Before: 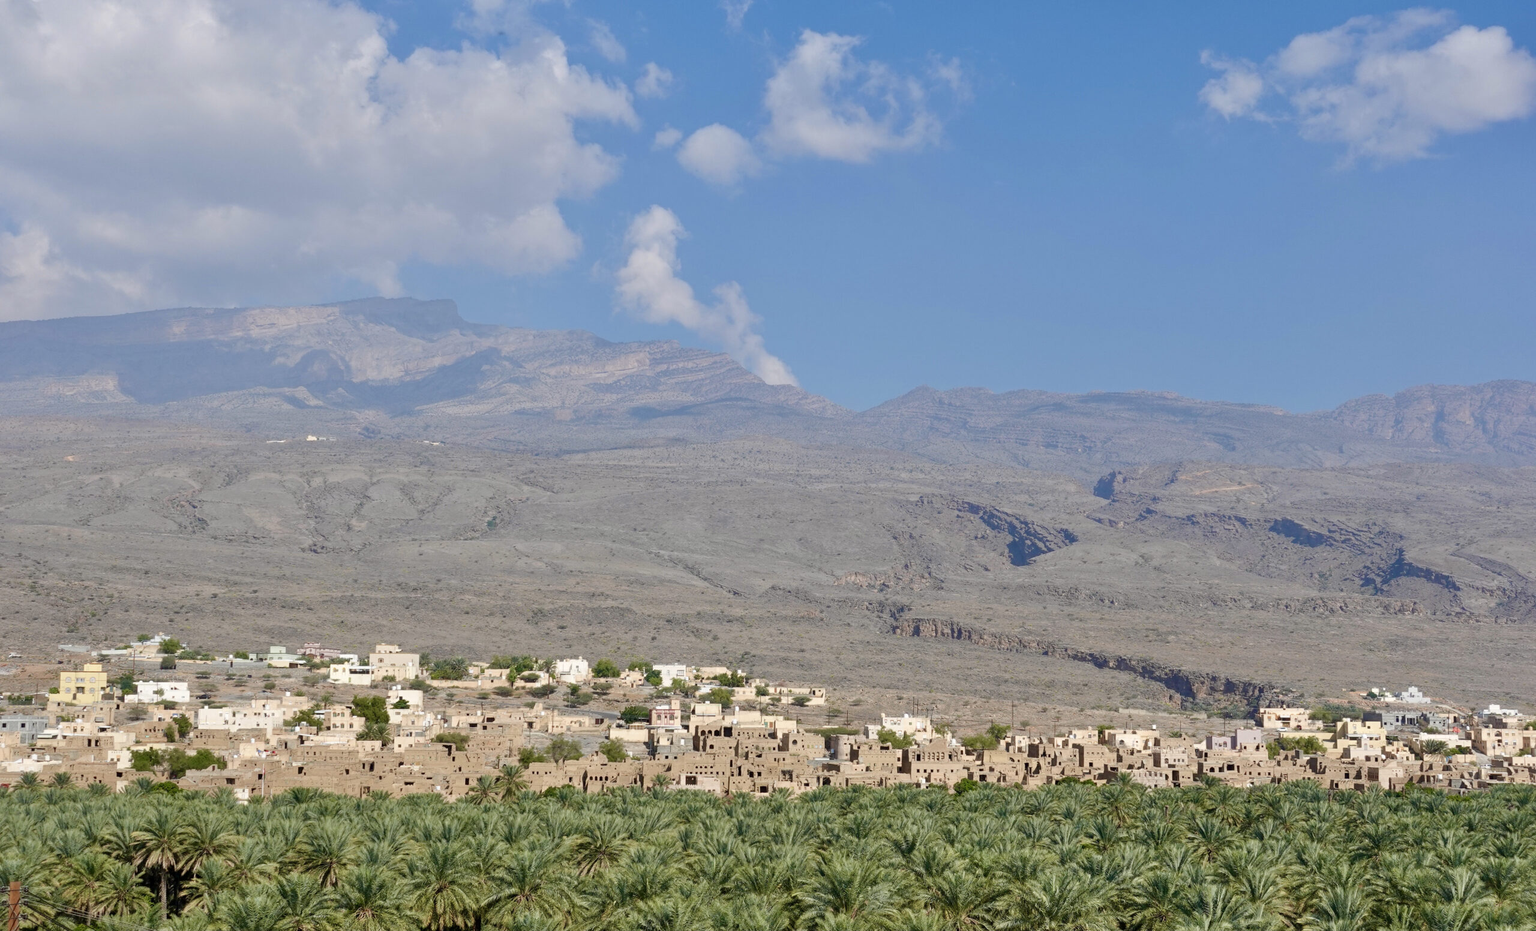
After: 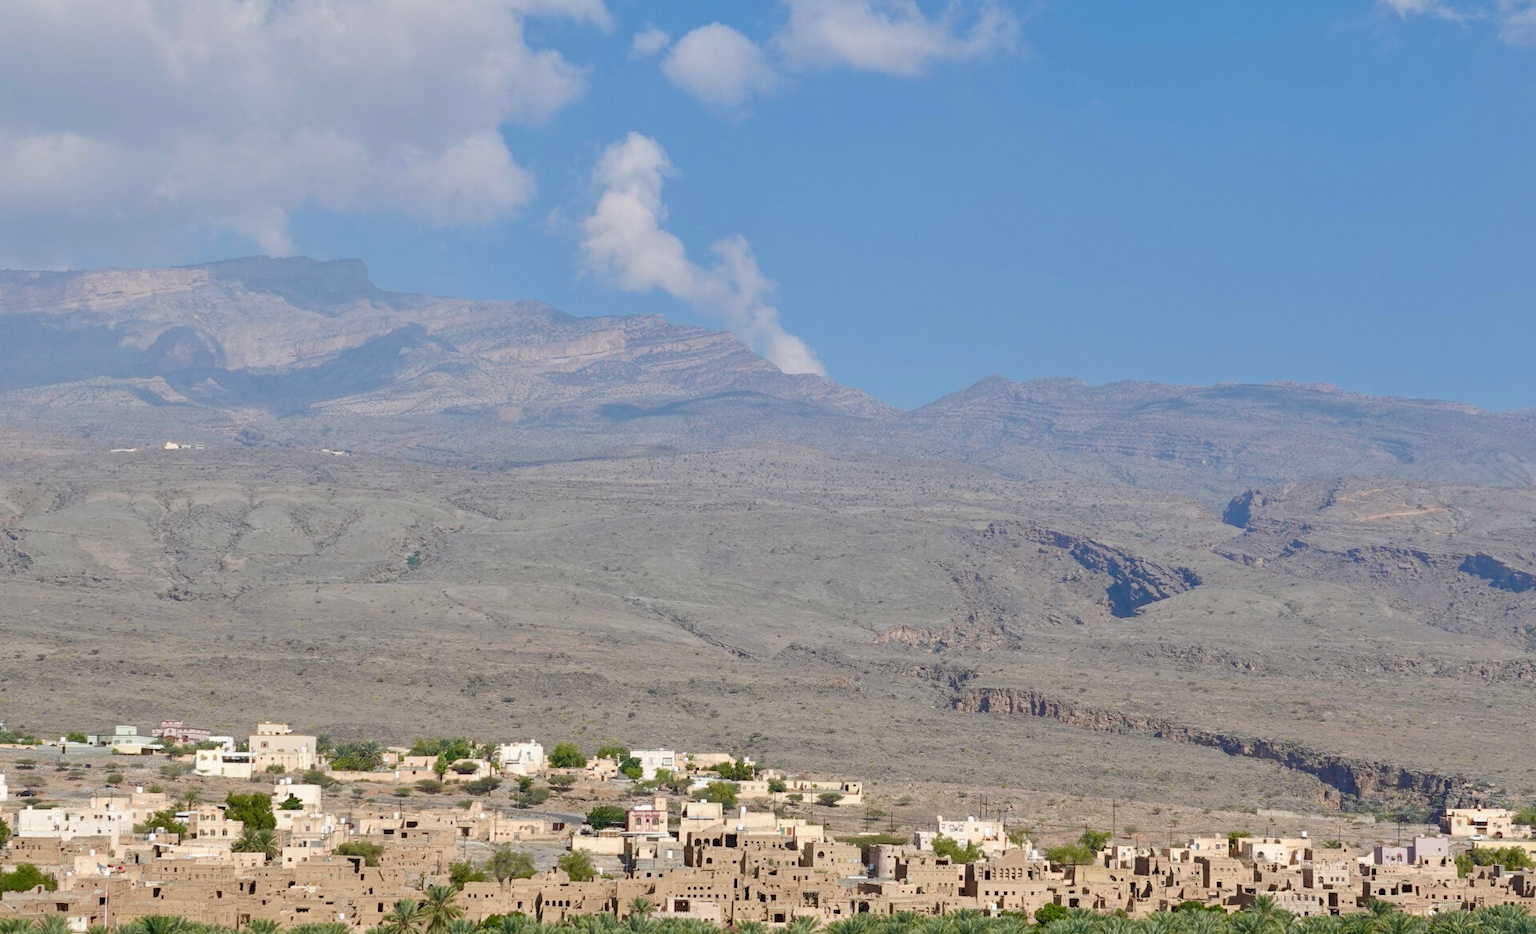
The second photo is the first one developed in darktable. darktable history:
crop and rotate: left 12.002%, top 11.493%, right 13.621%, bottom 13.775%
